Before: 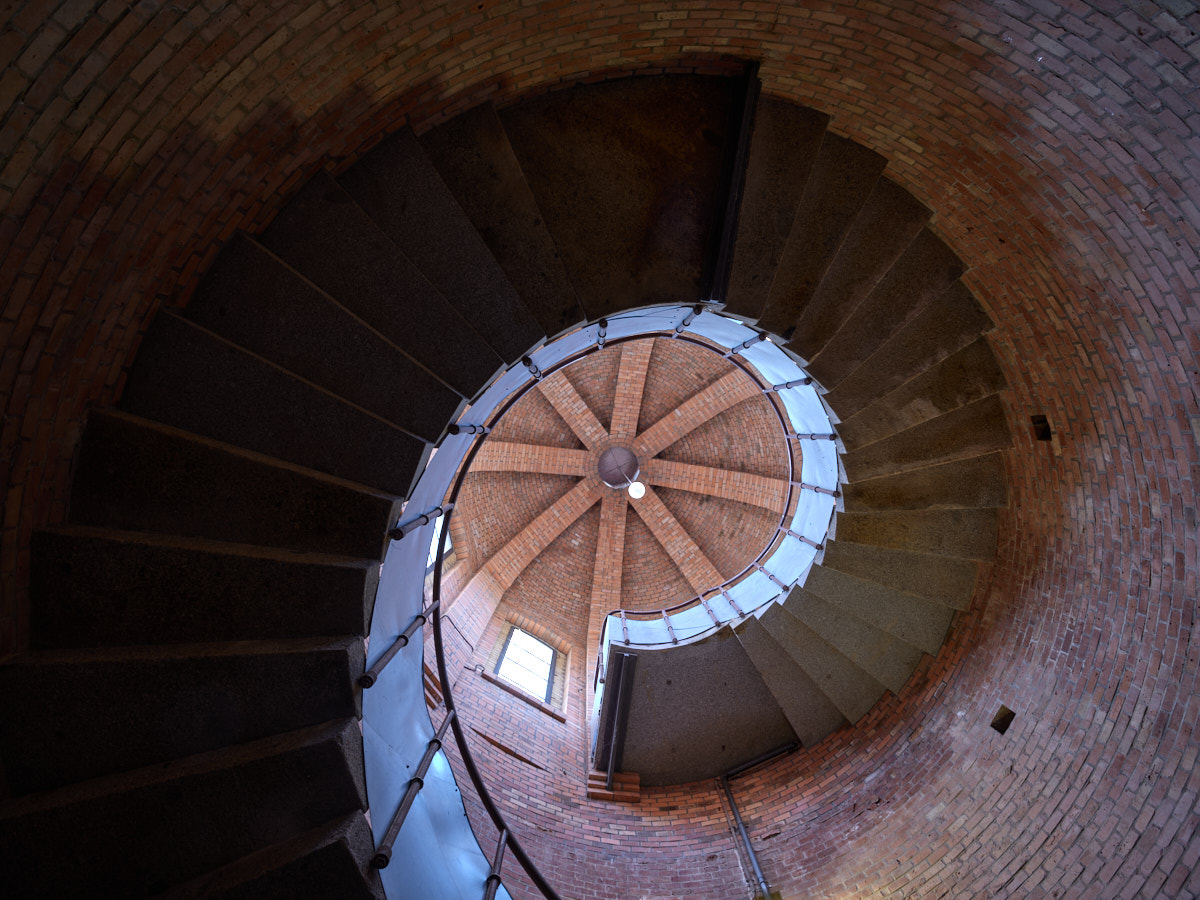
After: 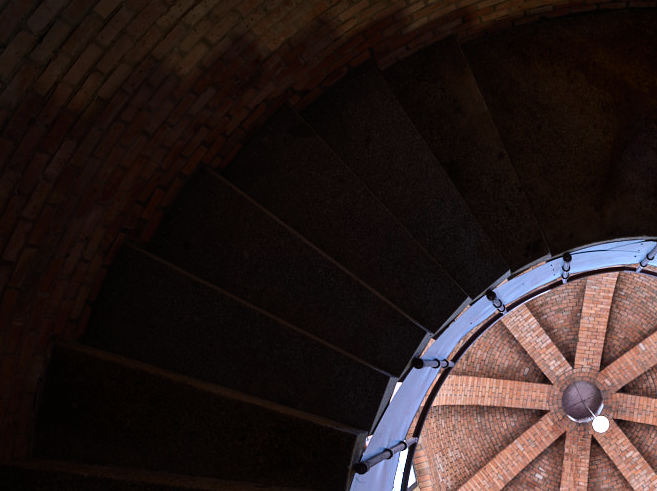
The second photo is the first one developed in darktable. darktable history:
crop and rotate: left 3.056%, top 7.381%, right 42.169%, bottom 38.038%
tone equalizer: -8 EV -0.734 EV, -7 EV -0.696 EV, -6 EV -0.599 EV, -5 EV -0.402 EV, -3 EV 0.402 EV, -2 EV 0.6 EV, -1 EV 0.685 EV, +0 EV 0.749 EV, edges refinement/feathering 500, mask exposure compensation -1.57 EV, preserve details no
